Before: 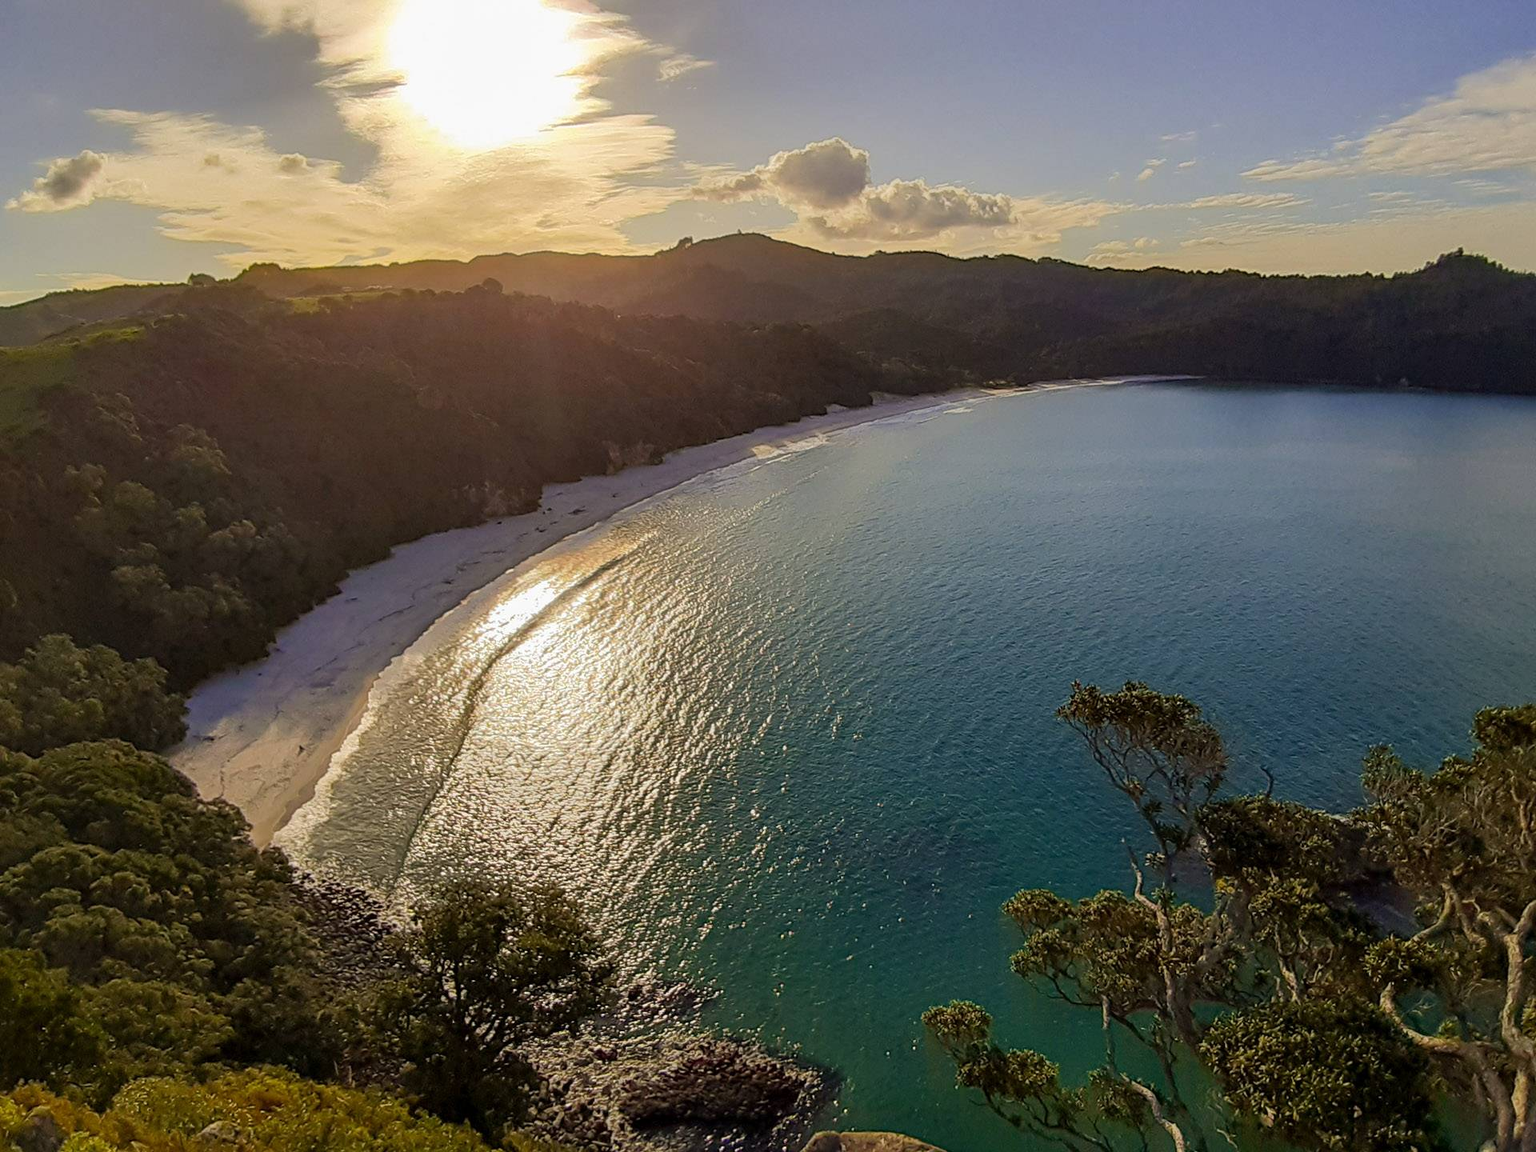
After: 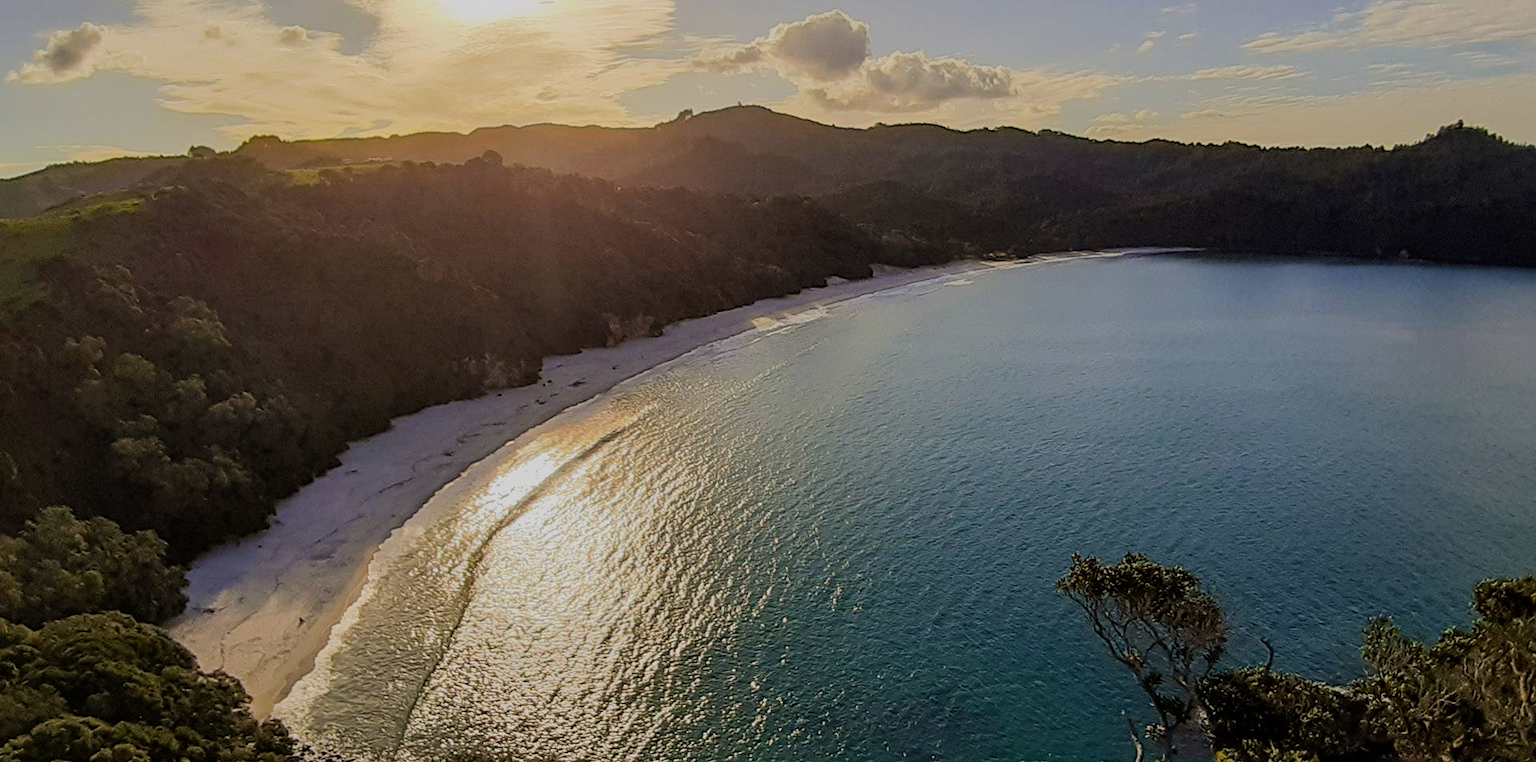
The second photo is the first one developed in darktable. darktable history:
crop: top 11.156%, bottom 22.661%
filmic rgb: black relative exposure -7.65 EV, white relative exposure 4.56 EV, hardness 3.61
